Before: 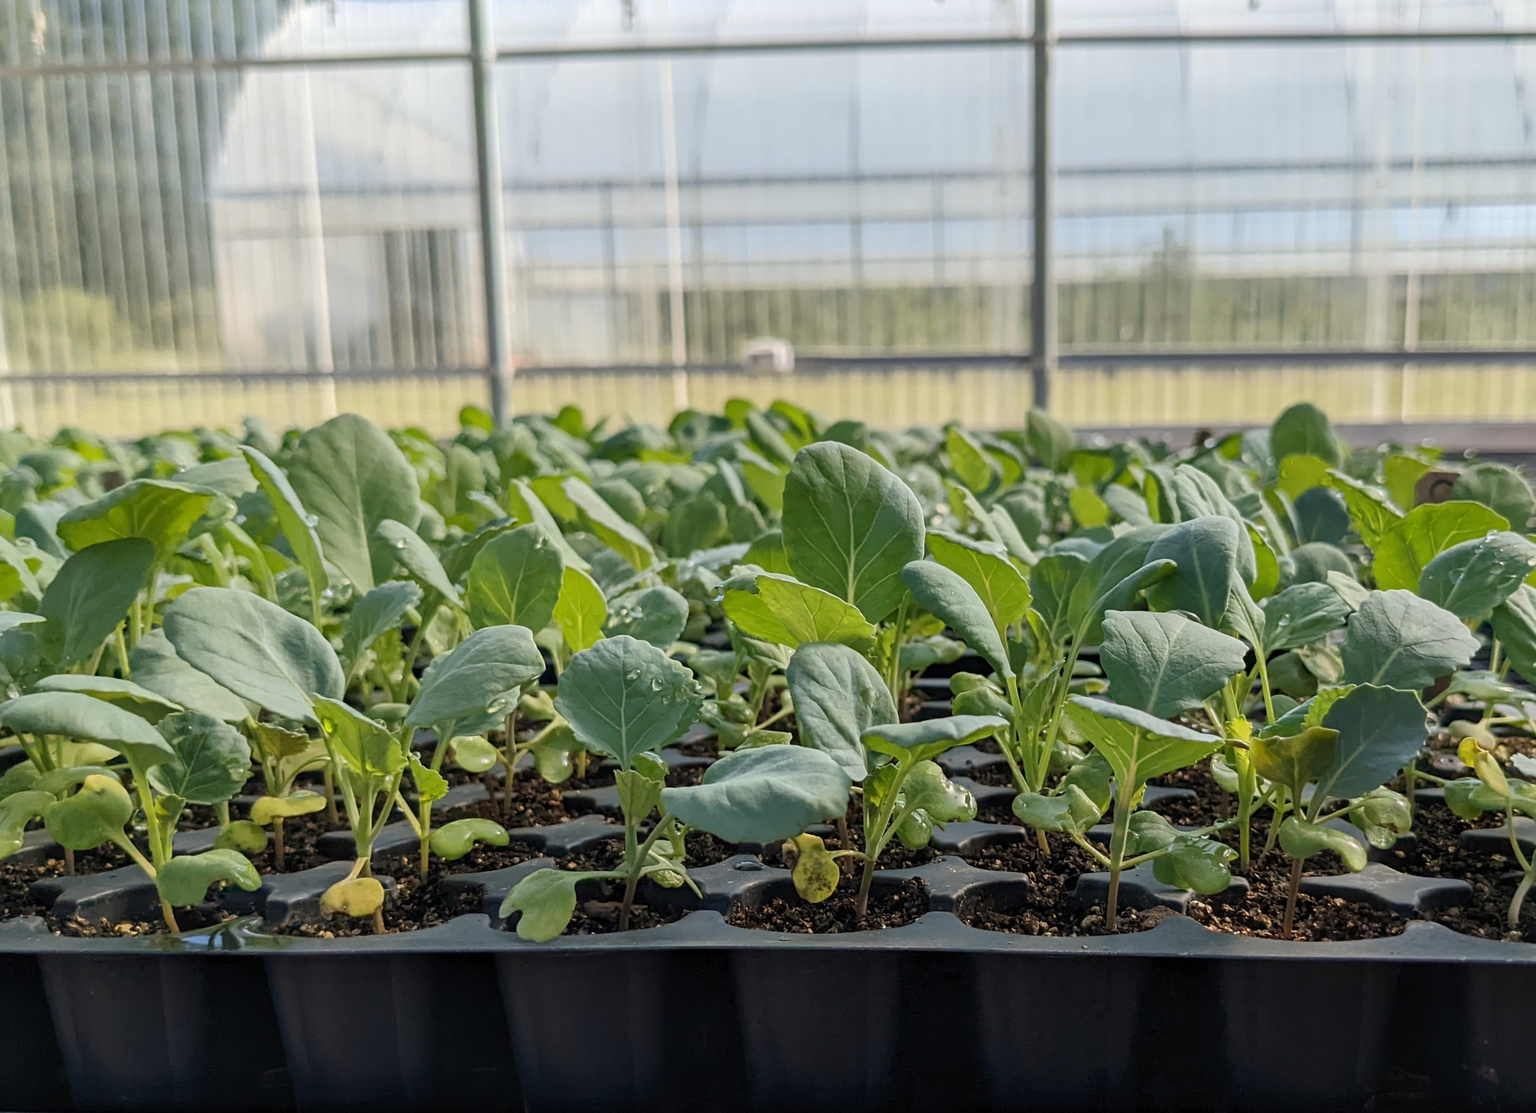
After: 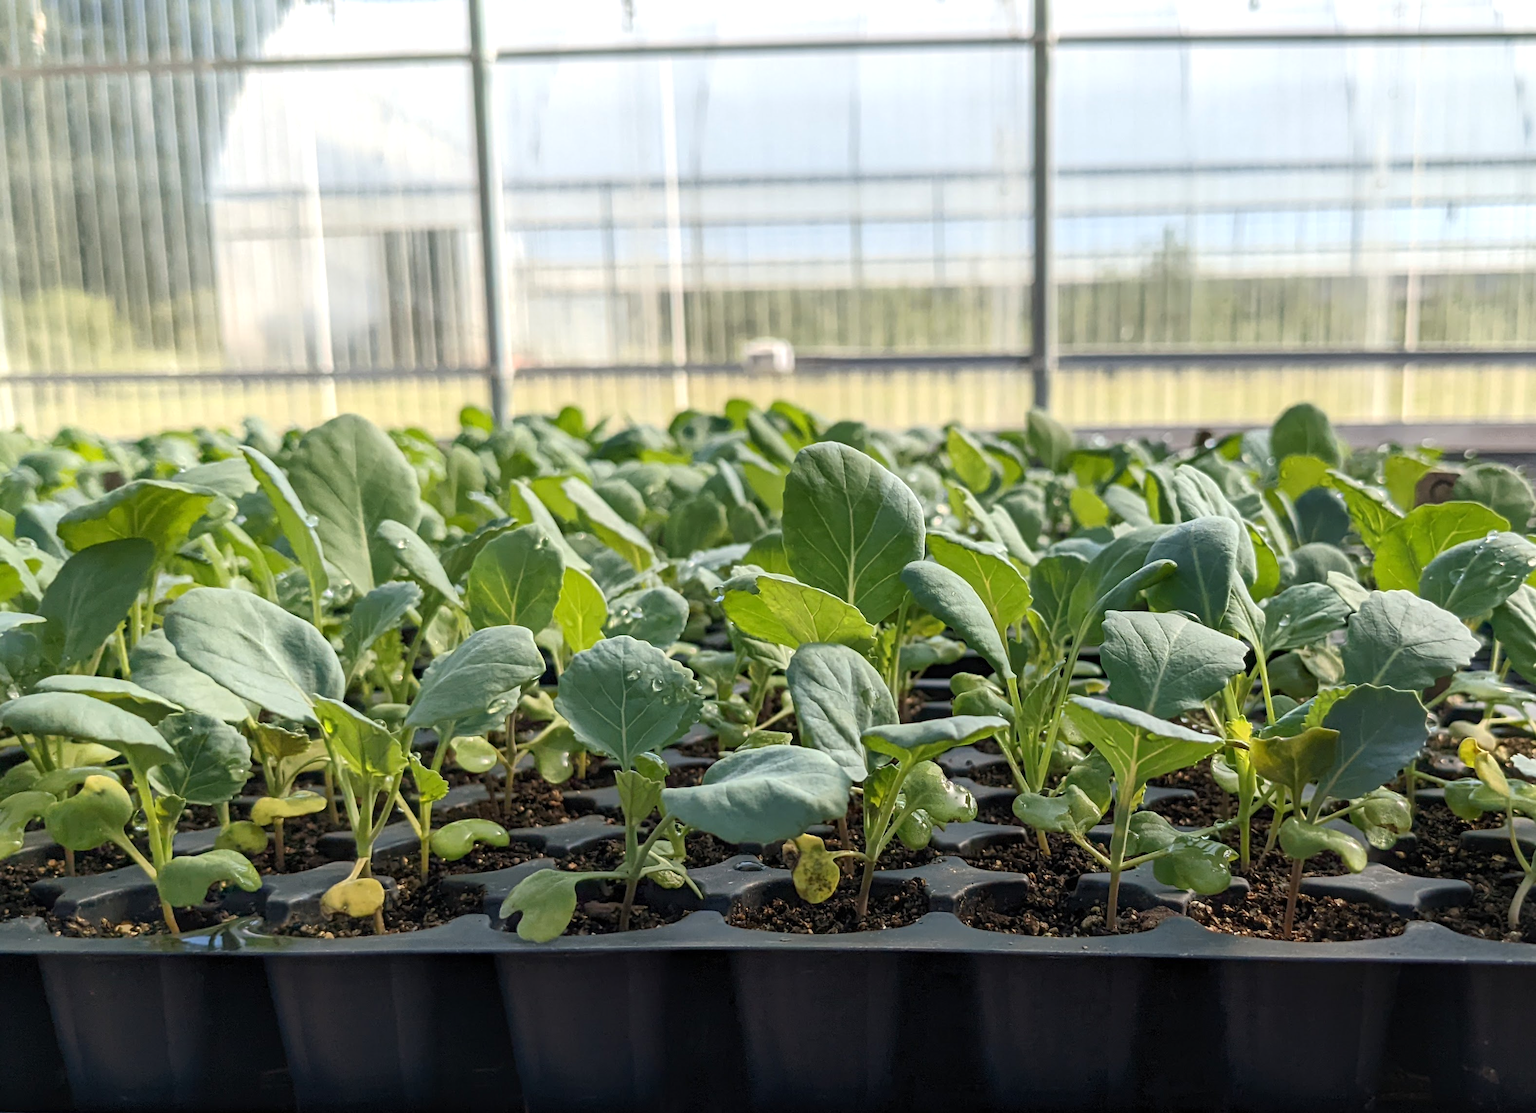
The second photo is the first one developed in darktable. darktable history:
exposure: exposure 0.207 EV, compensate highlight preservation false
tone equalizer: -8 EV -0.001 EV, -7 EV 0.001 EV, -6 EV -0.002 EV, -5 EV -0.003 EV, -4 EV -0.062 EV, -3 EV -0.222 EV, -2 EV -0.267 EV, -1 EV 0.105 EV, +0 EV 0.303 EV
